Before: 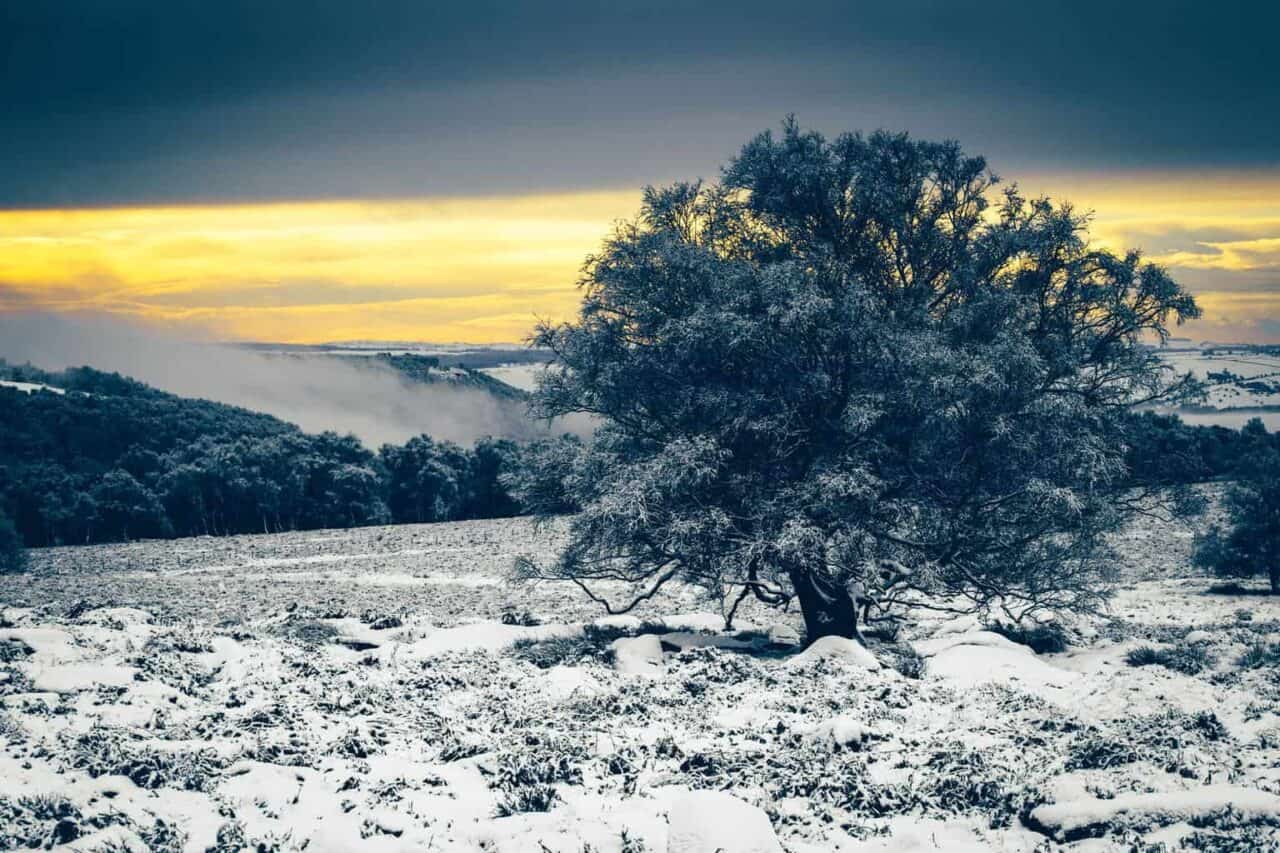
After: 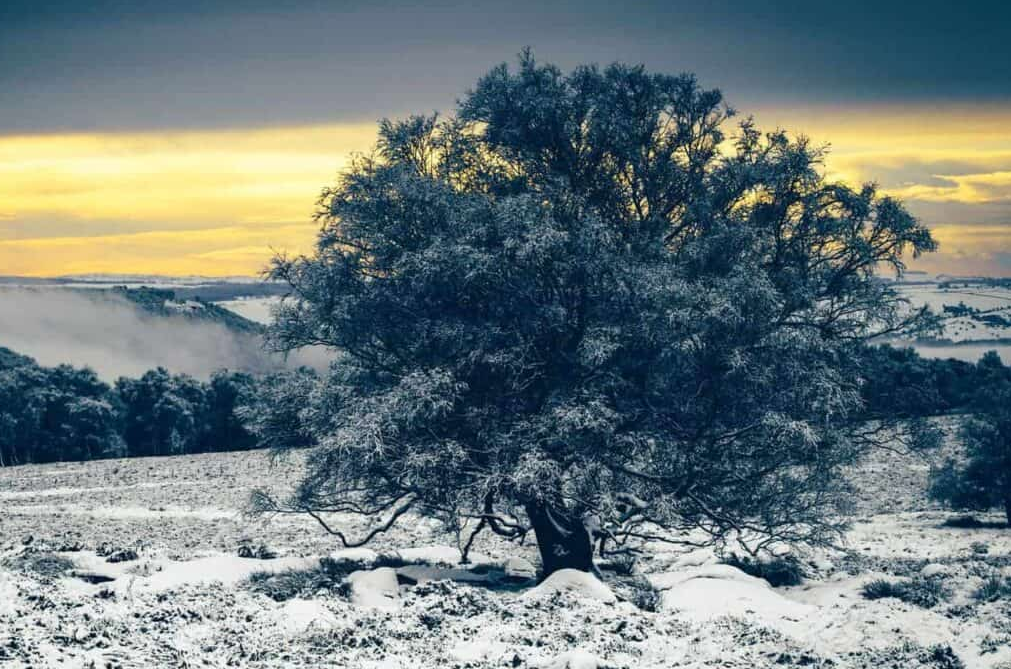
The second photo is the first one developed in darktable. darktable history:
crop and rotate: left 20.684%, top 8.074%, right 0.317%, bottom 13.433%
